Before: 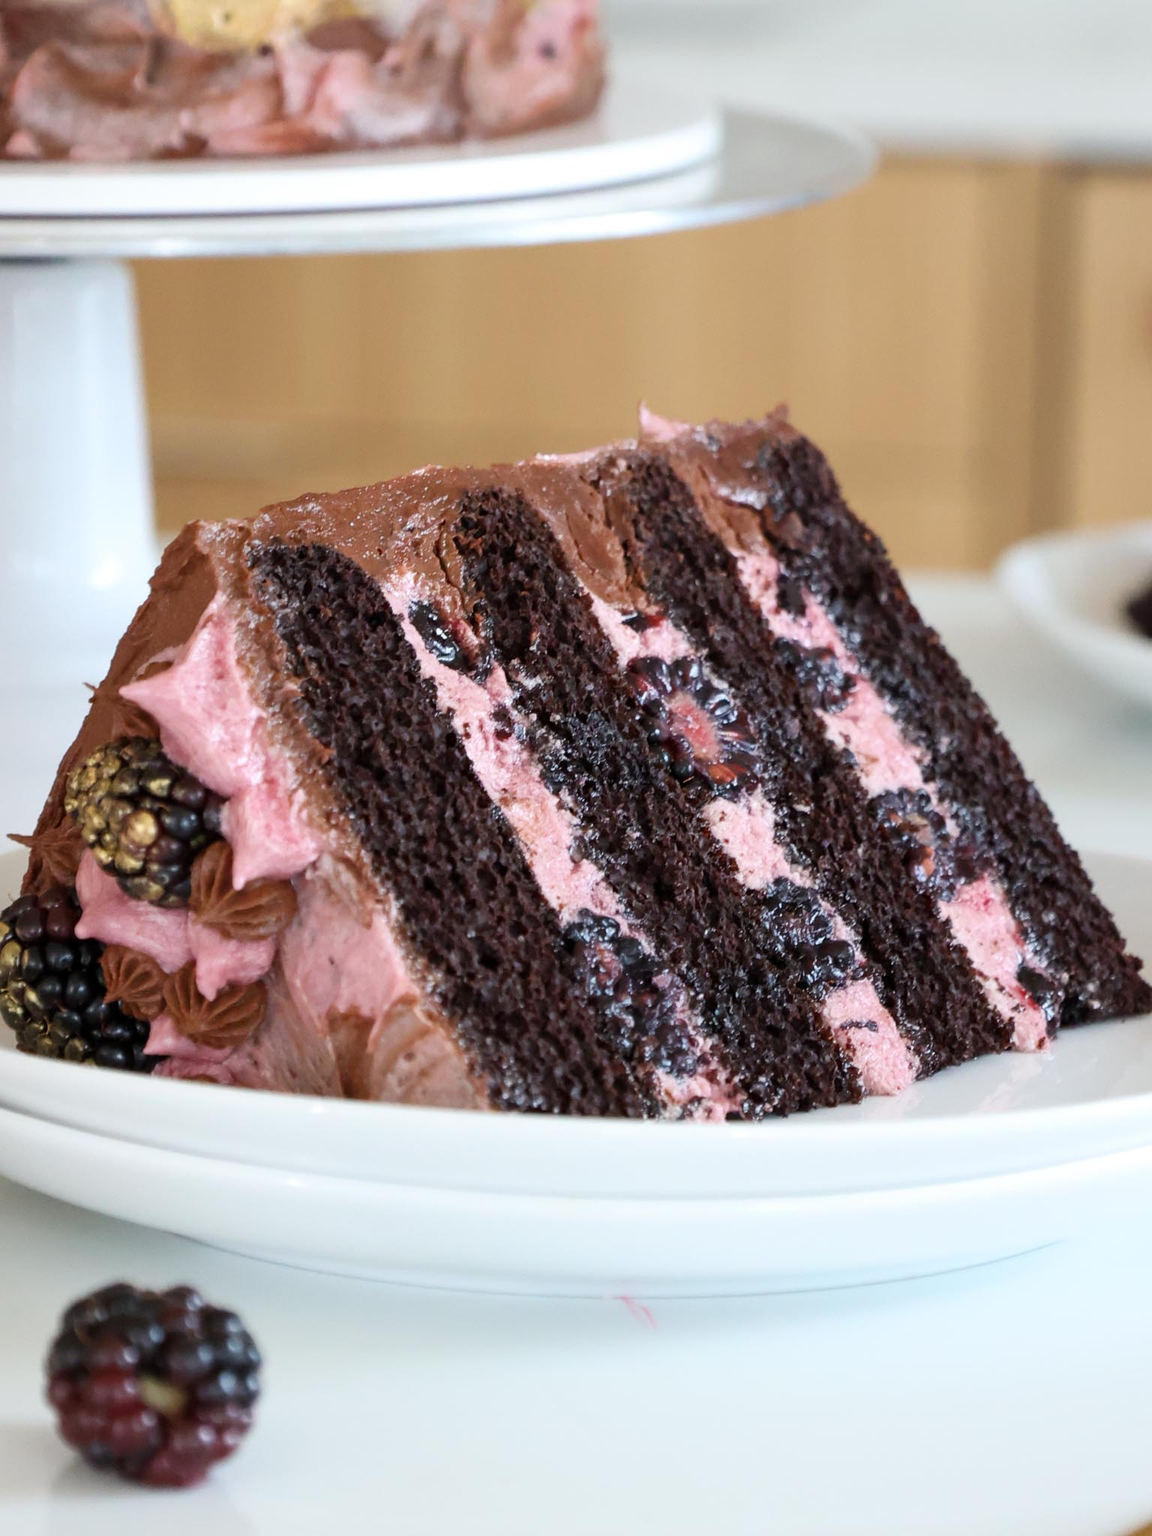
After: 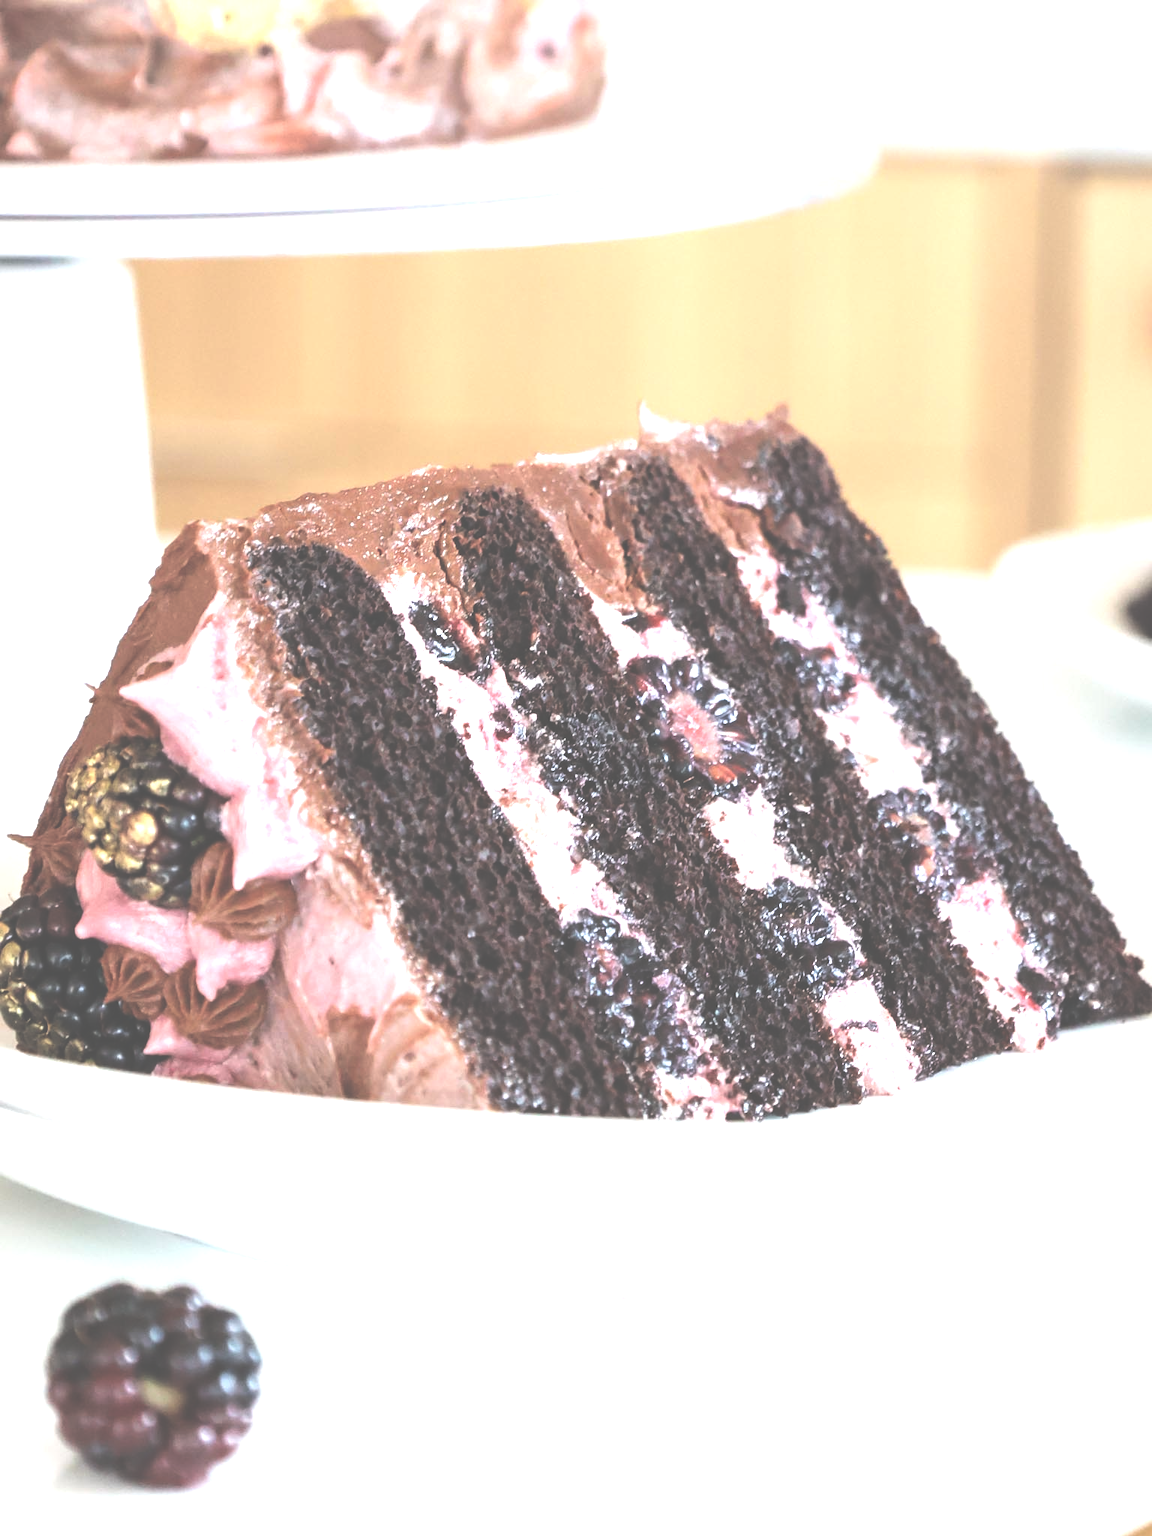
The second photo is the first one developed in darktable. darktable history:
exposure: black level correction -0.071, exposure 0.5 EV, compensate highlight preservation false
tone equalizer: -8 EV -0.75 EV, -7 EV -0.7 EV, -6 EV -0.6 EV, -5 EV -0.4 EV, -3 EV 0.4 EV, -2 EV 0.6 EV, -1 EV 0.7 EV, +0 EV 0.75 EV, edges refinement/feathering 500, mask exposure compensation -1.57 EV, preserve details no
